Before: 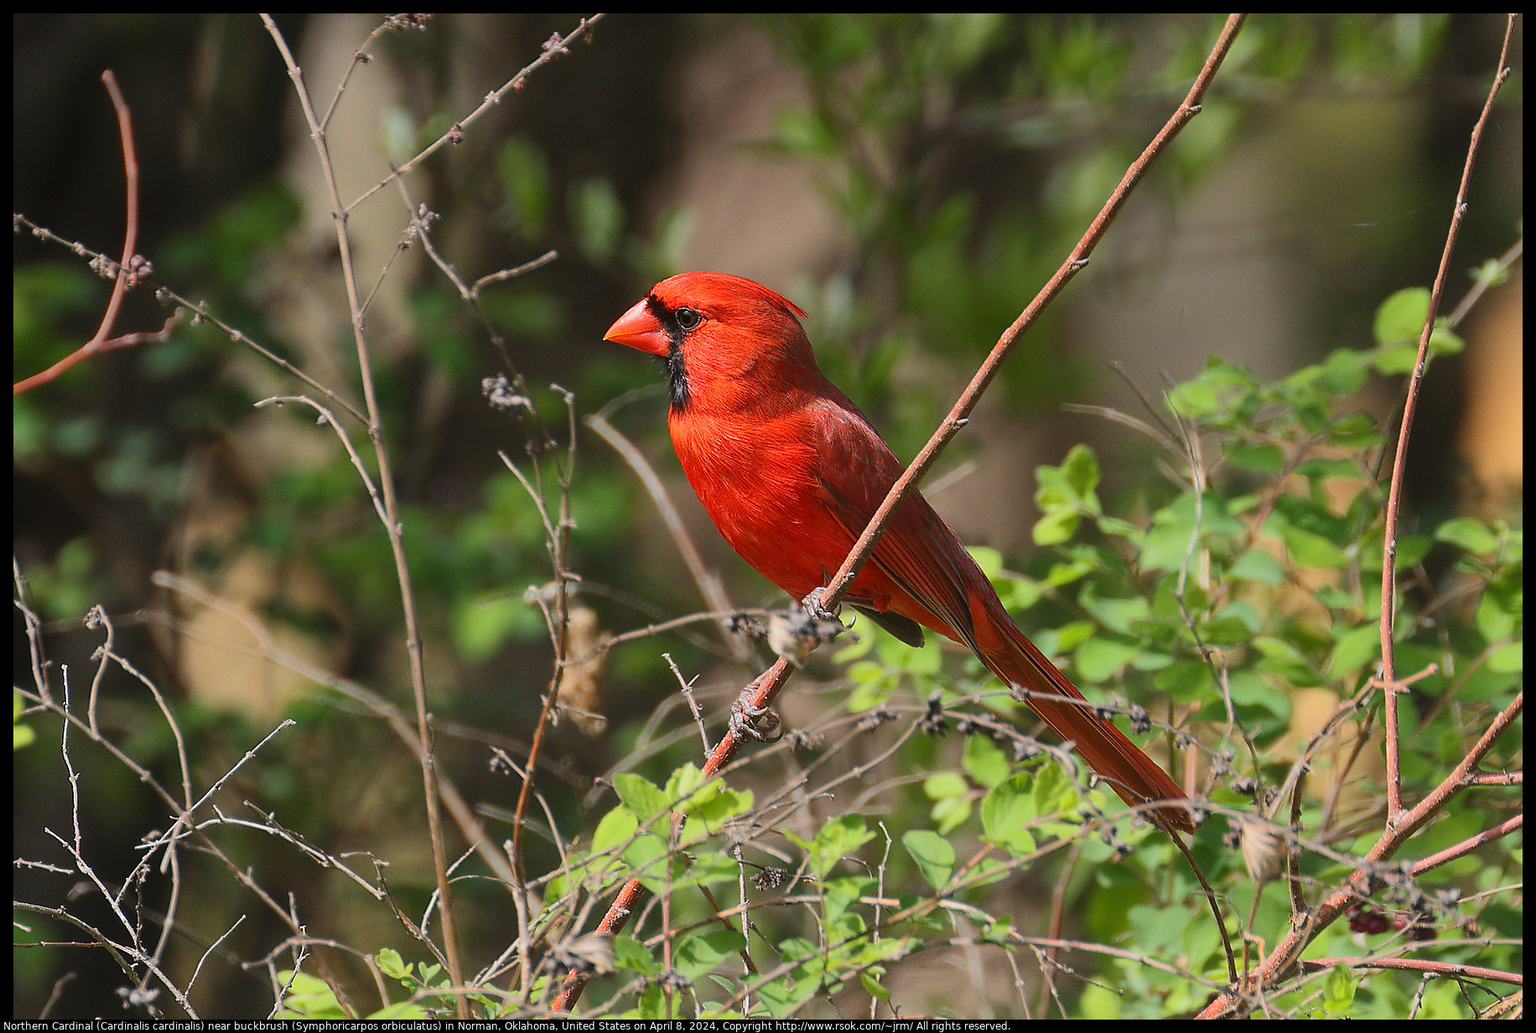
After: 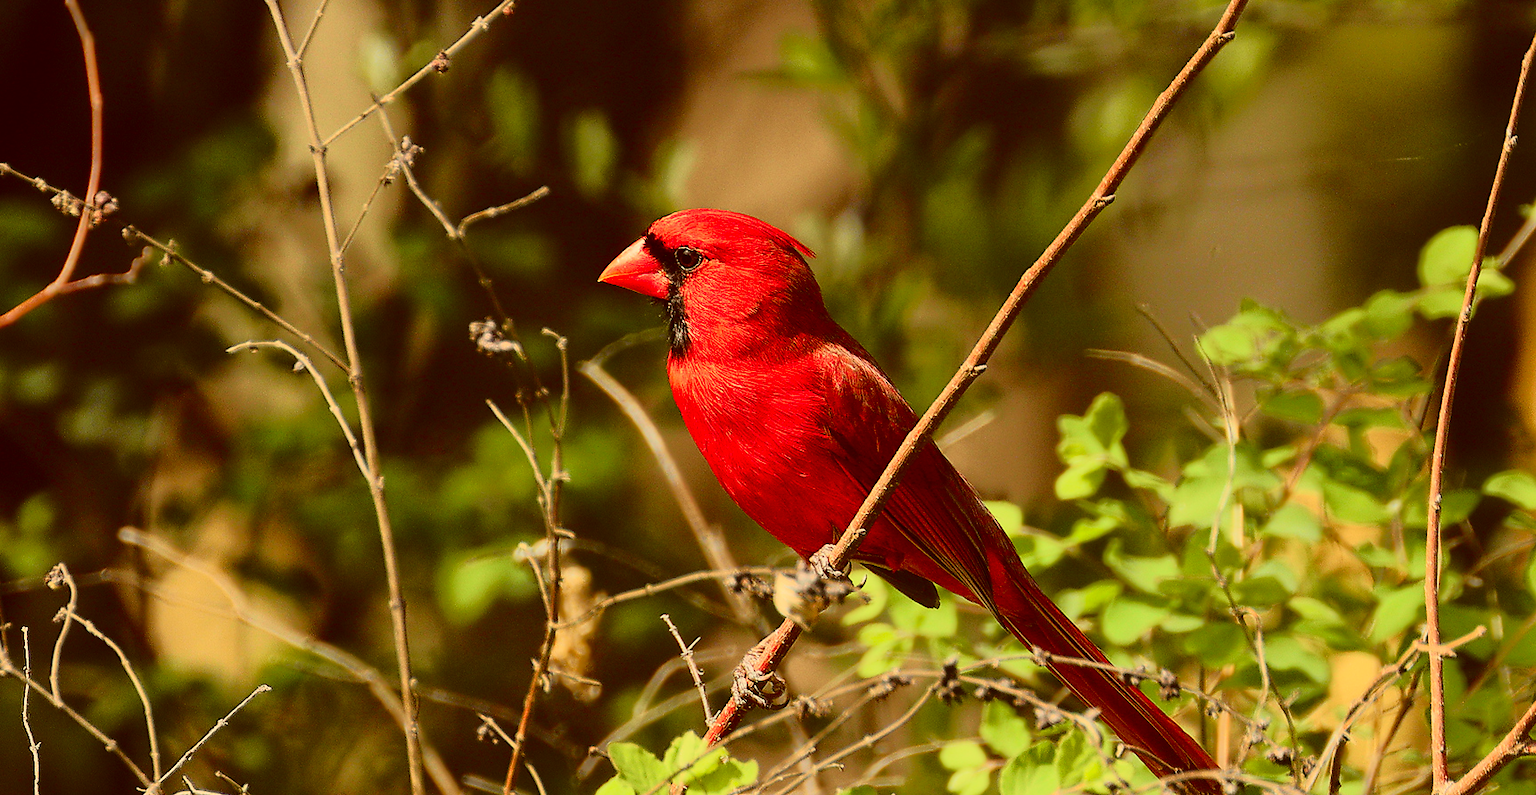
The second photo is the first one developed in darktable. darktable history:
color correction: highlights a* 0.979, highlights b* 24.99, shadows a* 15.91, shadows b* 24.63
crop: left 2.693%, top 7.321%, right 3.281%, bottom 20.263%
tone curve: curves: ch0 [(0, 0) (0.081, 0.044) (0.192, 0.125) (0.283, 0.238) (0.416, 0.449) (0.495, 0.524) (0.661, 0.756) (0.788, 0.87) (1, 0.951)]; ch1 [(0, 0) (0.161, 0.092) (0.35, 0.33) (0.392, 0.392) (0.427, 0.426) (0.479, 0.472) (0.505, 0.497) (0.521, 0.524) (0.567, 0.56) (0.583, 0.592) (0.625, 0.627) (0.678, 0.733) (1, 1)]; ch2 [(0, 0) (0.346, 0.362) (0.404, 0.427) (0.502, 0.499) (0.531, 0.523) (0.544, 0.561) (0.58, 0.59) (0.629, 0.642) (0.717, 0.678) (1, 1)], color space Lab, independent channels, preserve colors none
